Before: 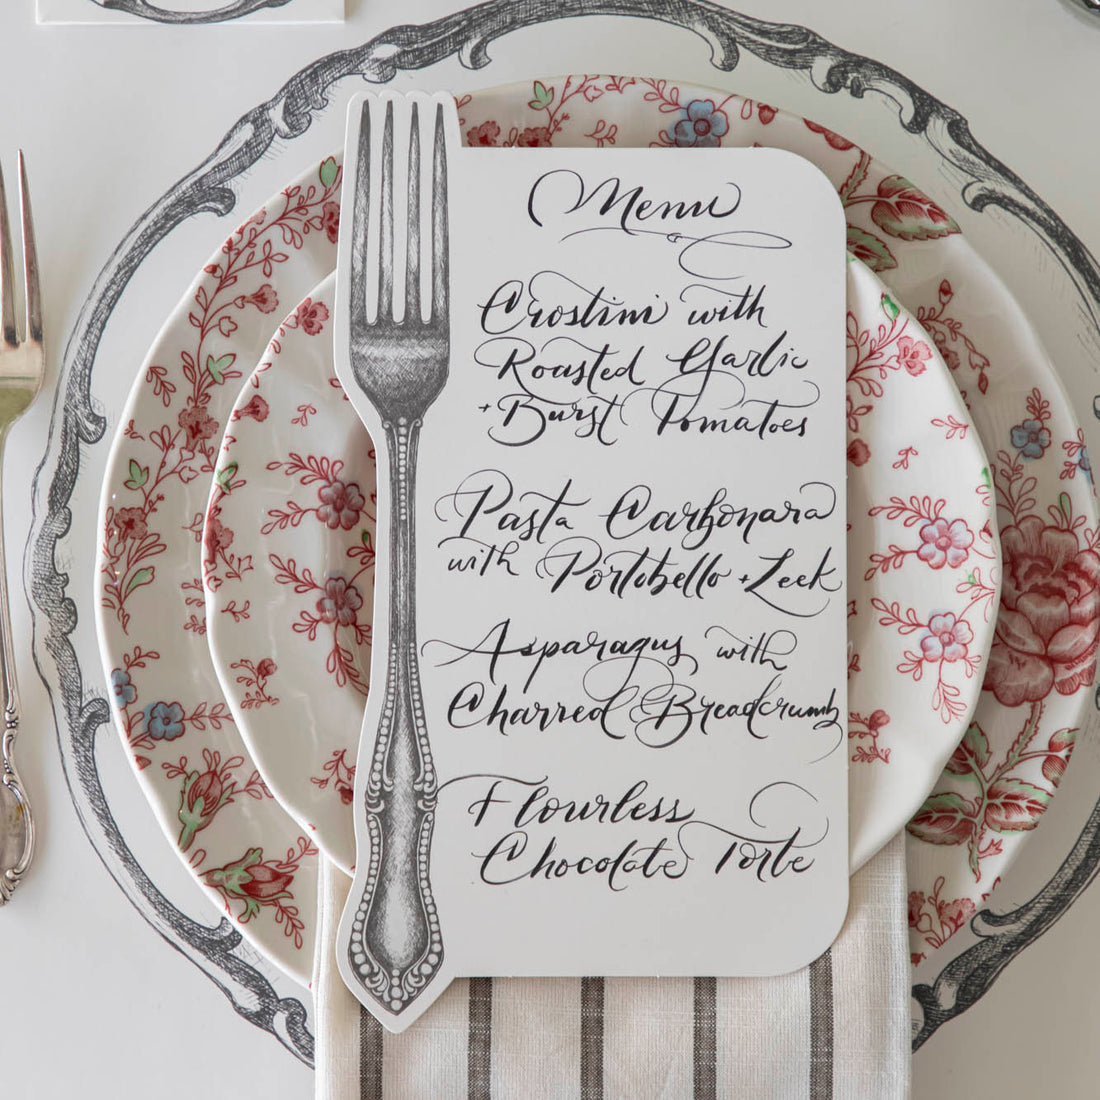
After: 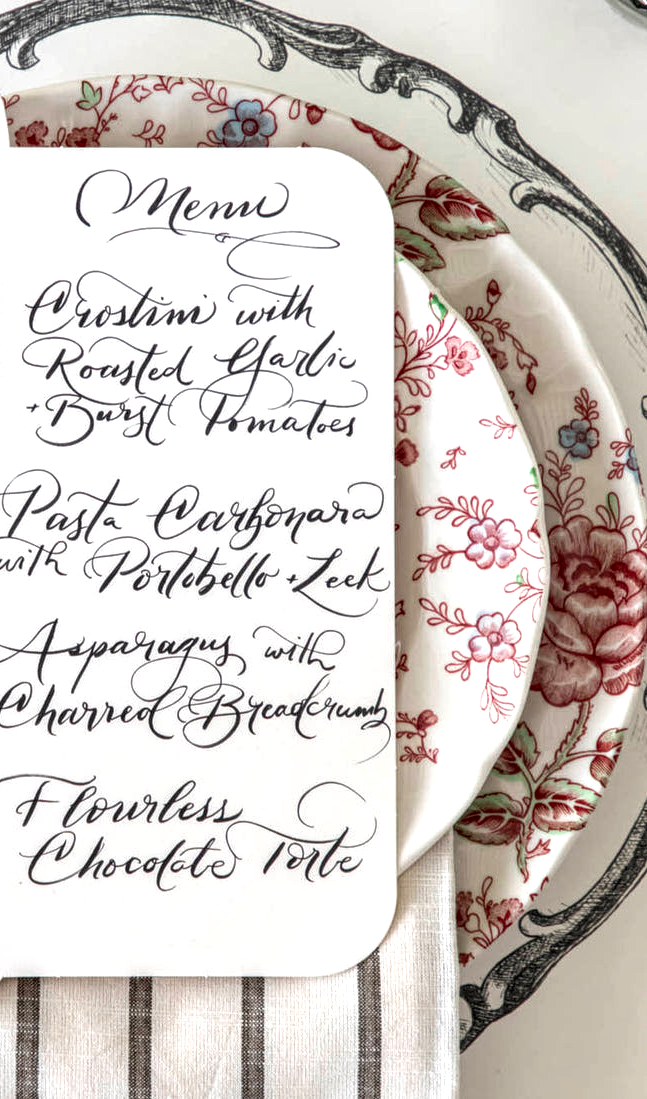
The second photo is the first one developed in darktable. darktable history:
crop: left 41.163%
exposure: exposure 0.671 EV, compensate highlight preservation false
local contrast: highlights 60%, shadows 63%, detail 160%
